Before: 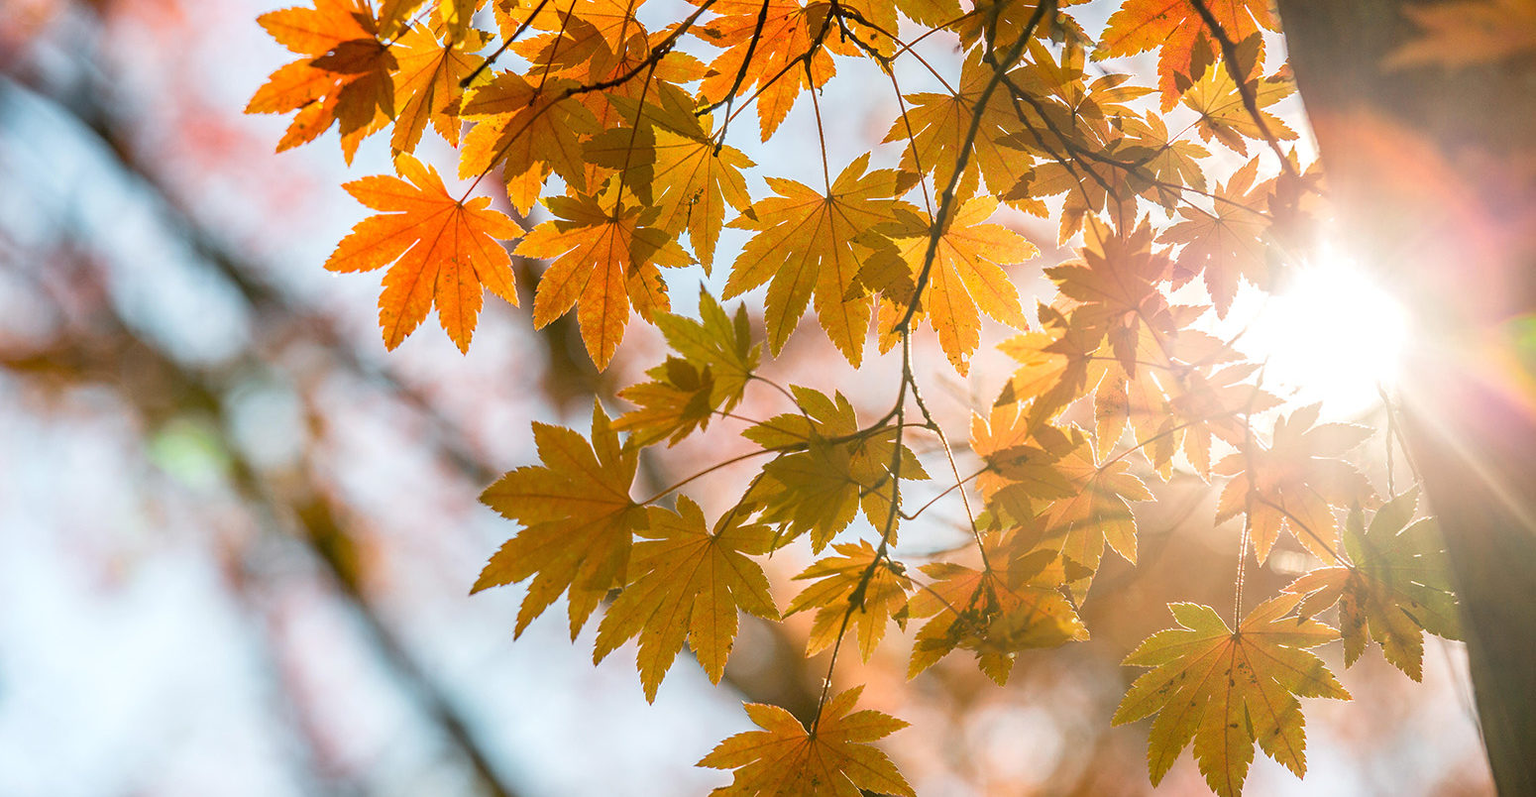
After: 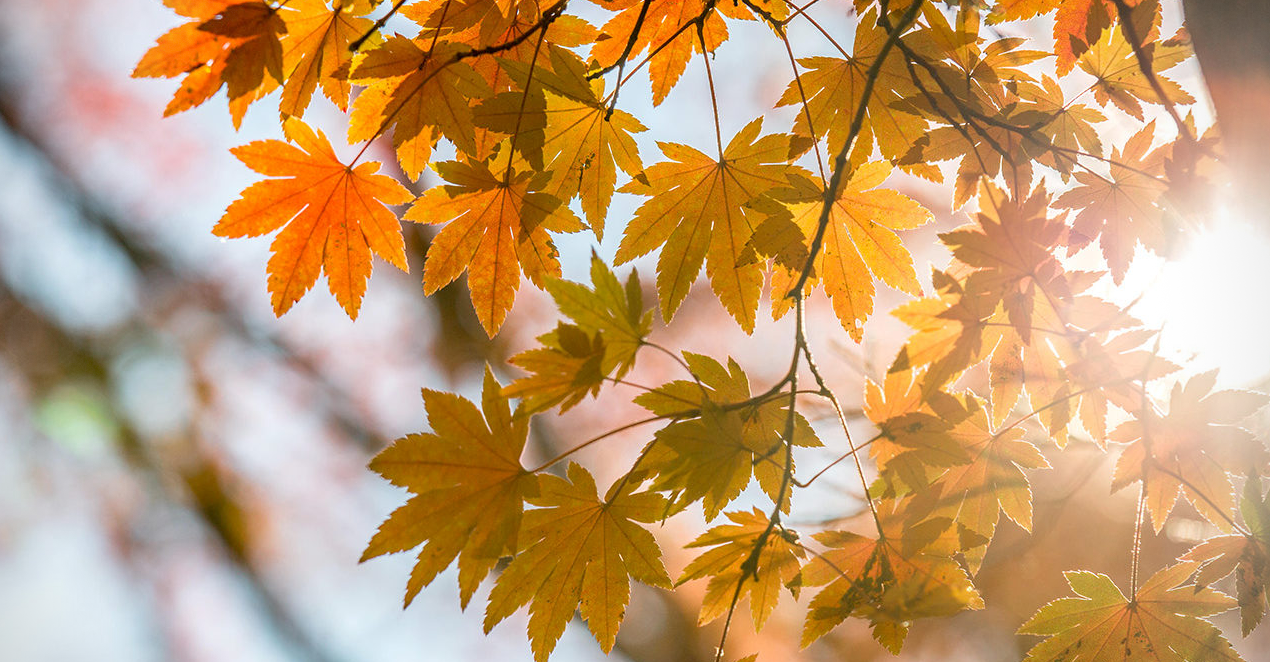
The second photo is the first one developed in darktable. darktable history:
crop and rotate: left 7.43%, top 4.614%, right 10.59%, bottom 13.029%
vignetting: fall-off radius 61.01%, dithering 8-bit output
exposure: black level correction 0.001, compensate highlight preservation false
